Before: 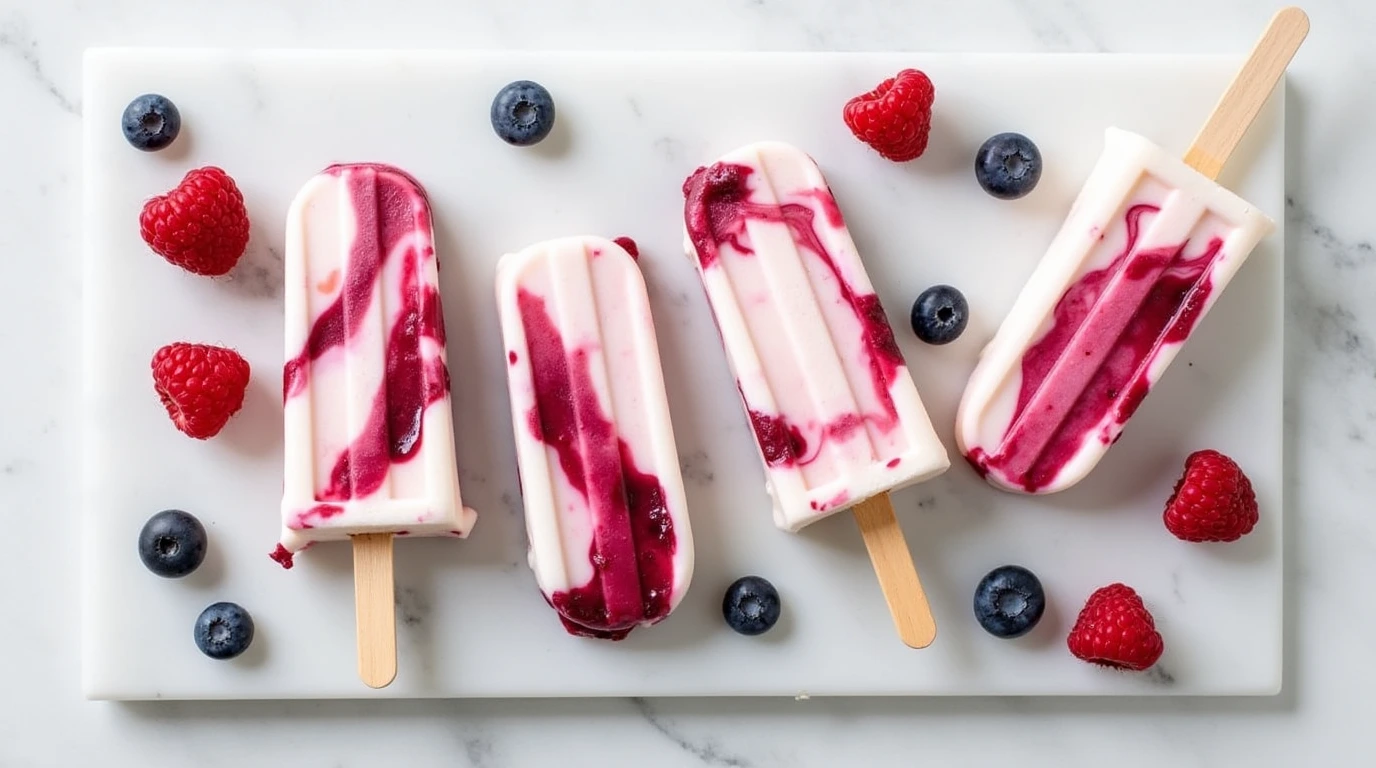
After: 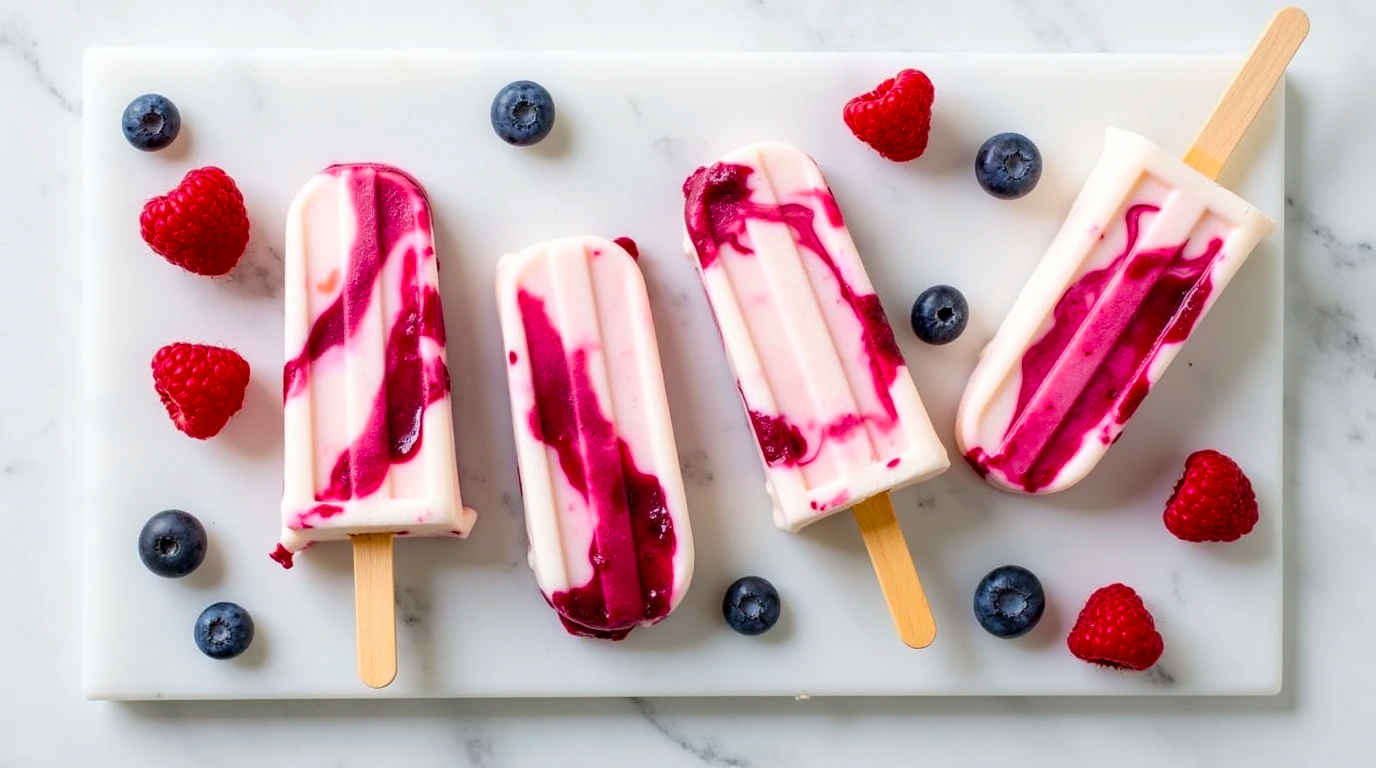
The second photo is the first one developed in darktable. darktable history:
color balance rgb: linear chroma grading › global chroma 9.993%, perceptual saturation grading › global saturation 30.768%
